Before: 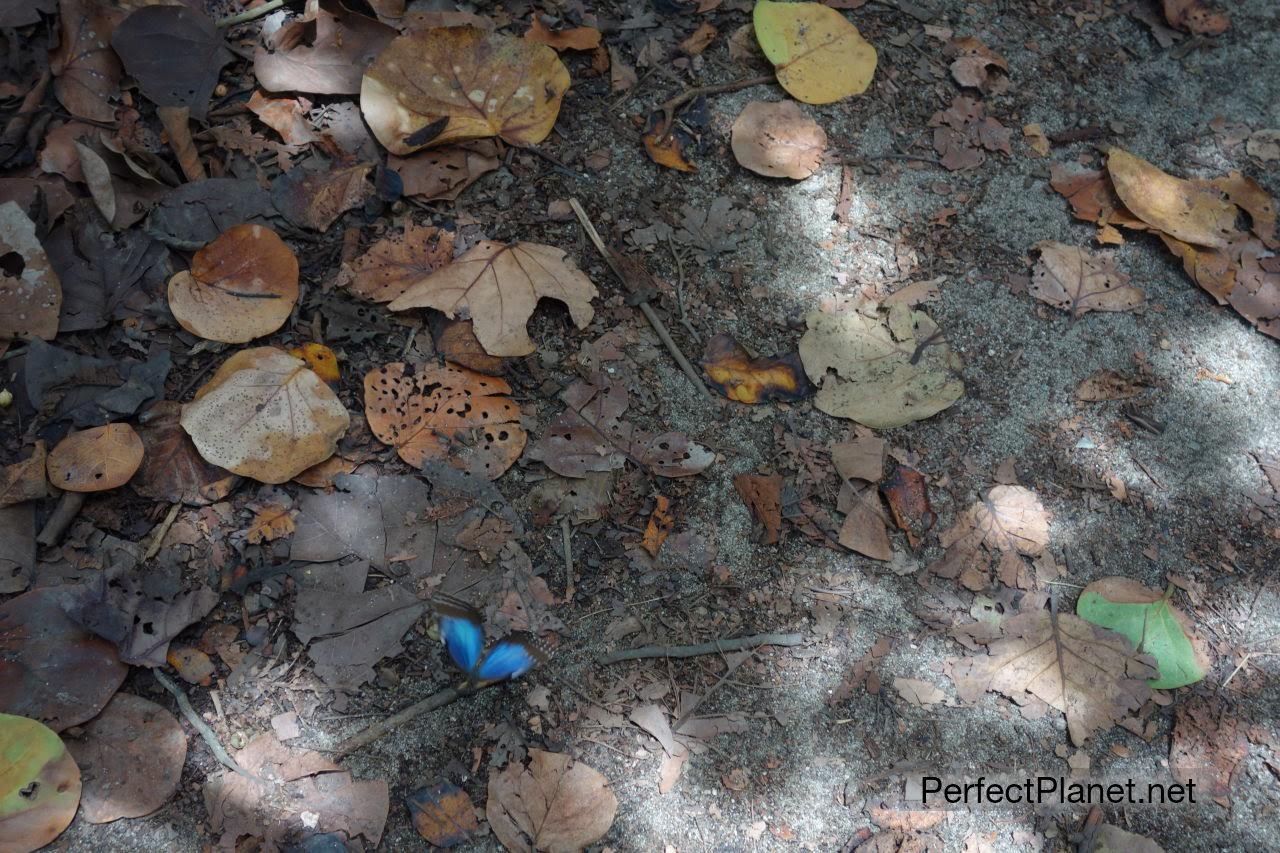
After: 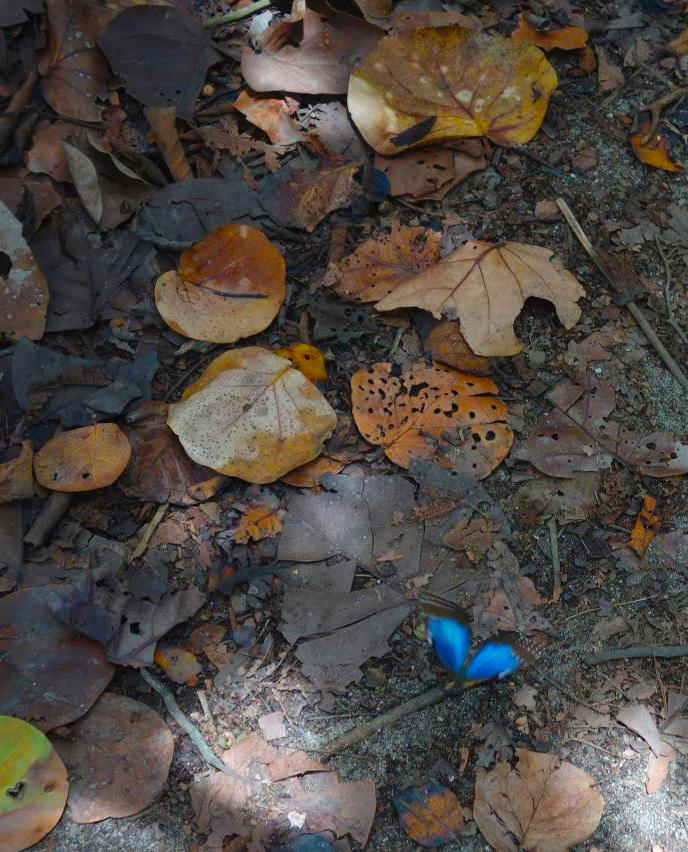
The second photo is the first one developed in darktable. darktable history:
crop: left 1.02%, right 45.172%, bottom 0.089%
color balance rgb: shadows lift › luminance -10.03%, shadows lift › chroma 0.703%, shadows lift › hue 112.14°, global offset › luminance 0.234%, linear chroma grading › global chroma 19.245%, perceptual saturation grading › global saturation 30.119%
